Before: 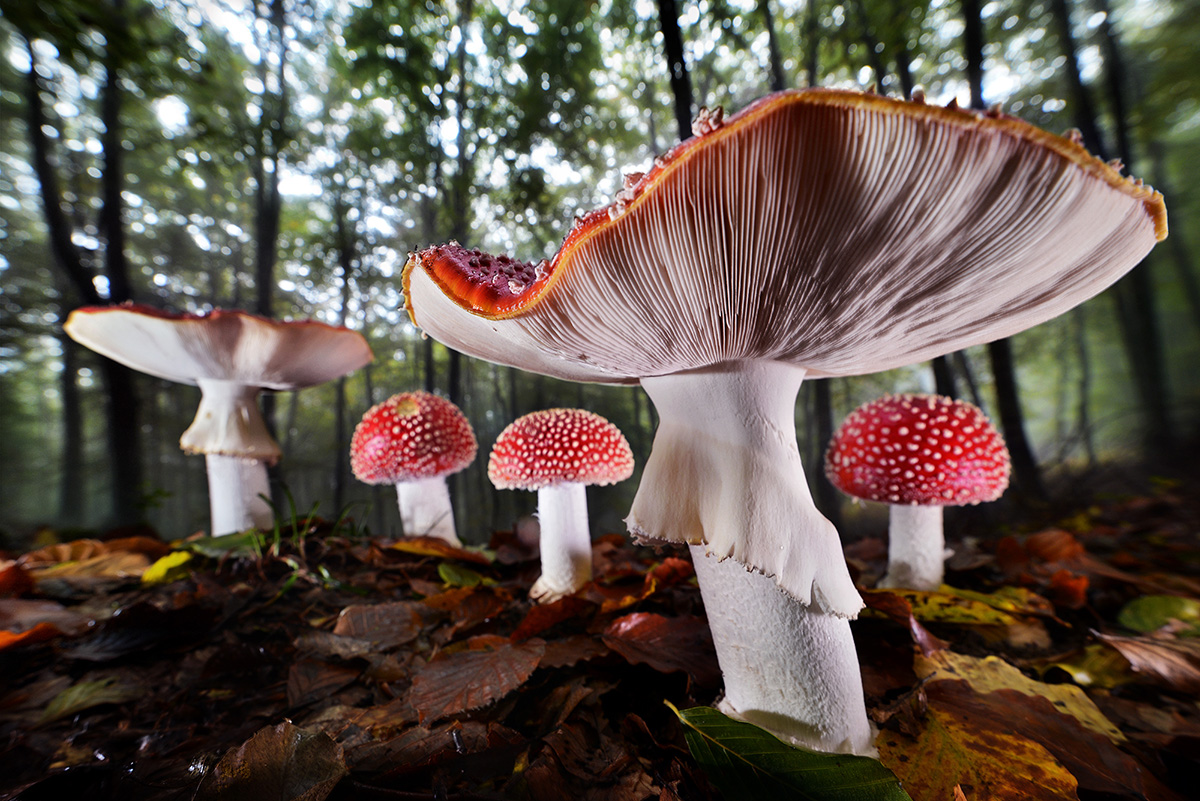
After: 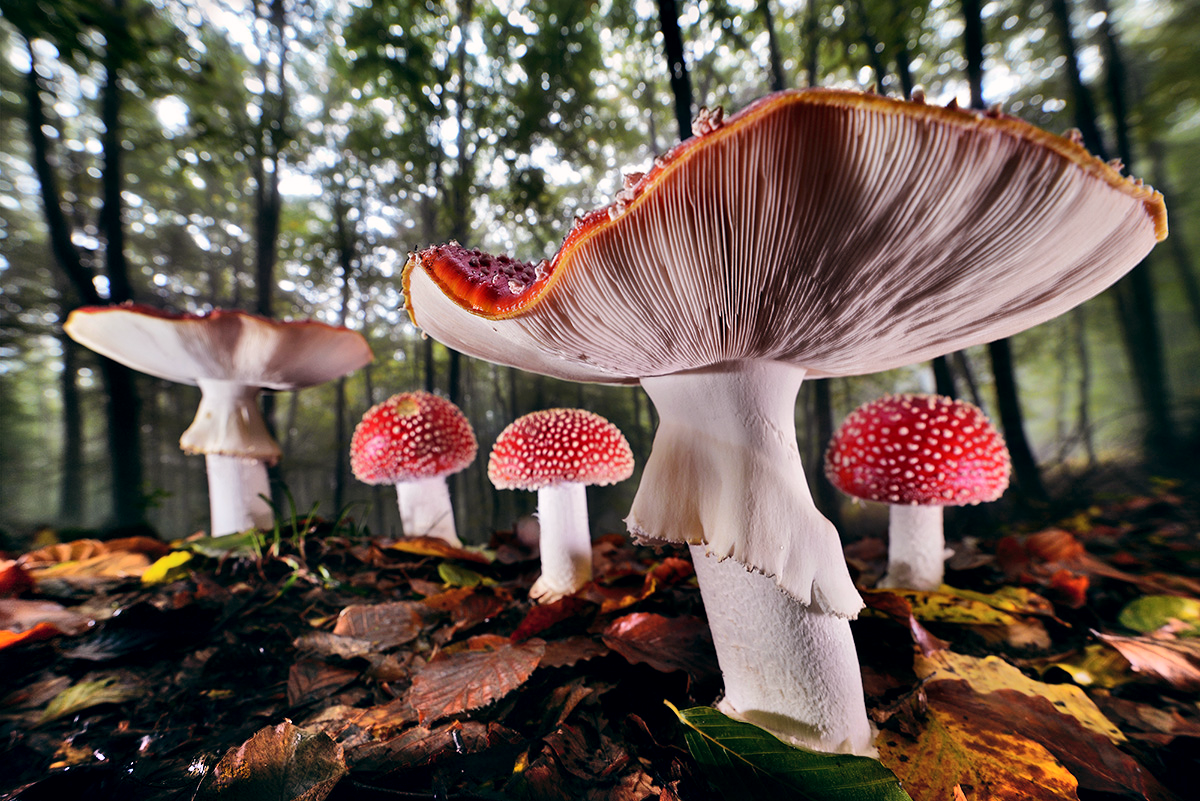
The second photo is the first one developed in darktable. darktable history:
shadows and highlights: shadows 60, highlights -60.23, soften with gaussian
color balance: lift [0.998, 0.998, 1.001, 1.002], gamma [0.995, 1.025, 0.992, 0.975], gain [0.995, 1.02, 0.997, 0.98]
